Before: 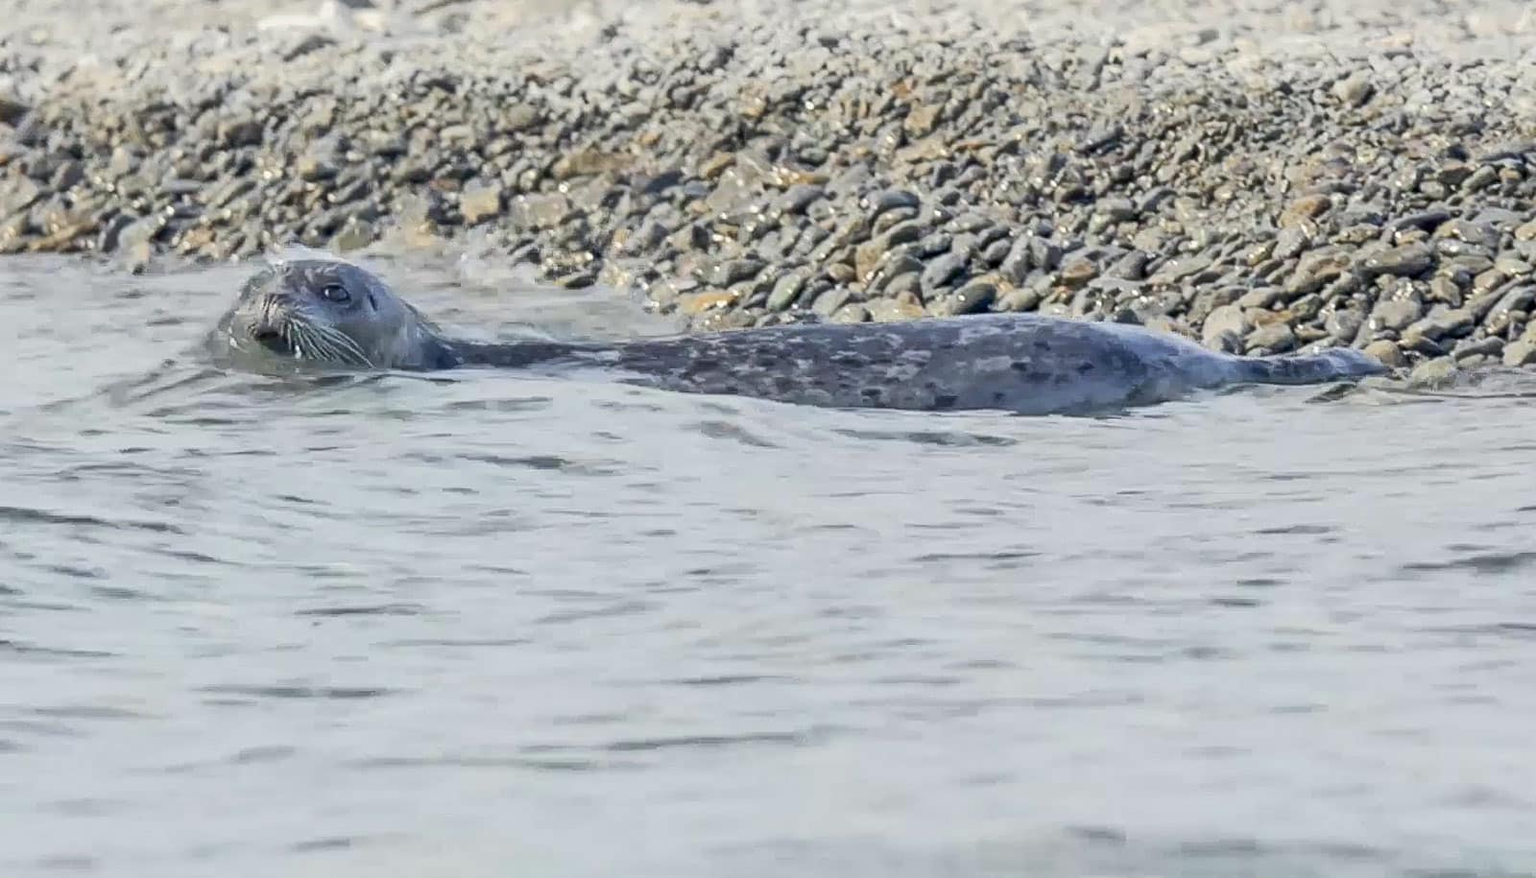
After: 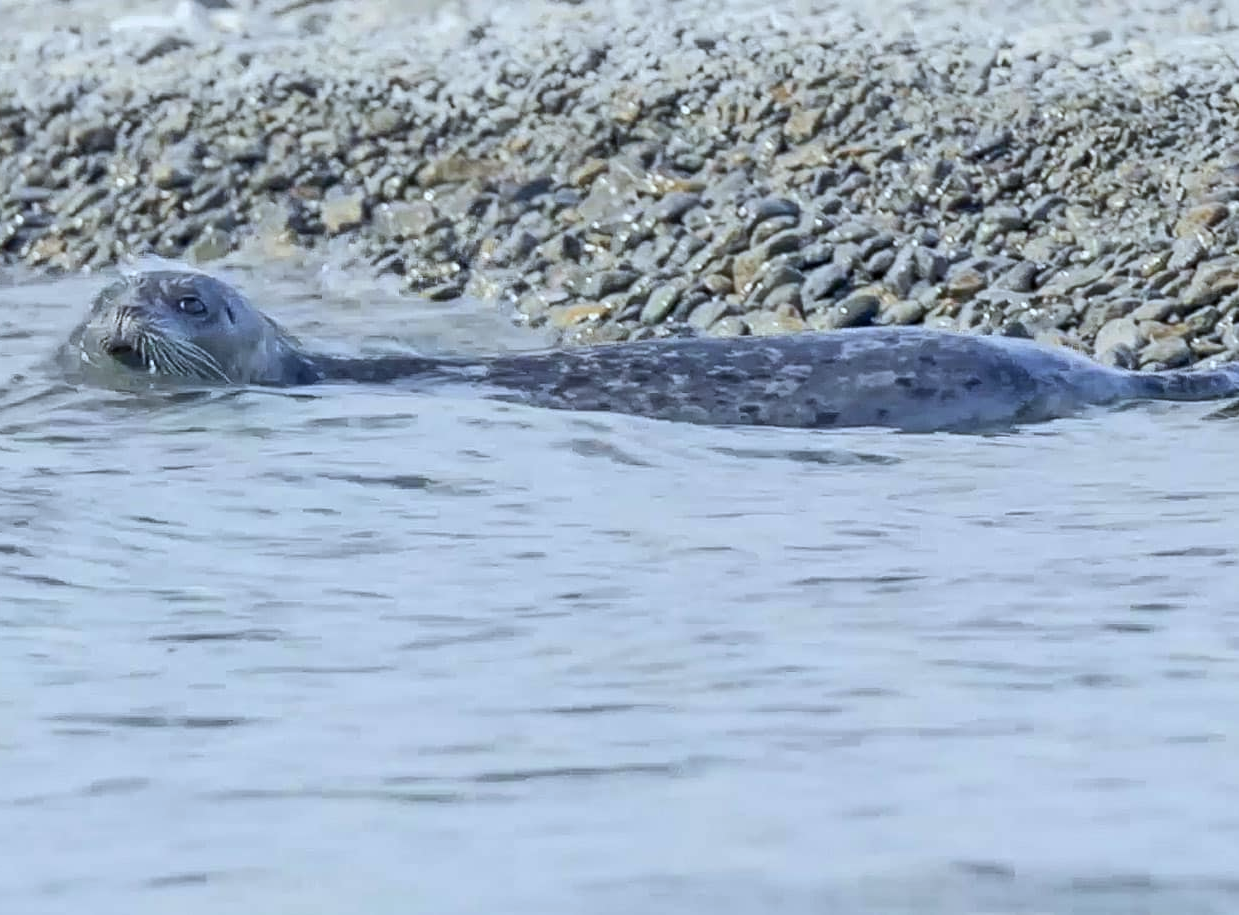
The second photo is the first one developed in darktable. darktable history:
white balance: red 0.924, blue 1.095
crop: left 9.88%, right 12.664%
